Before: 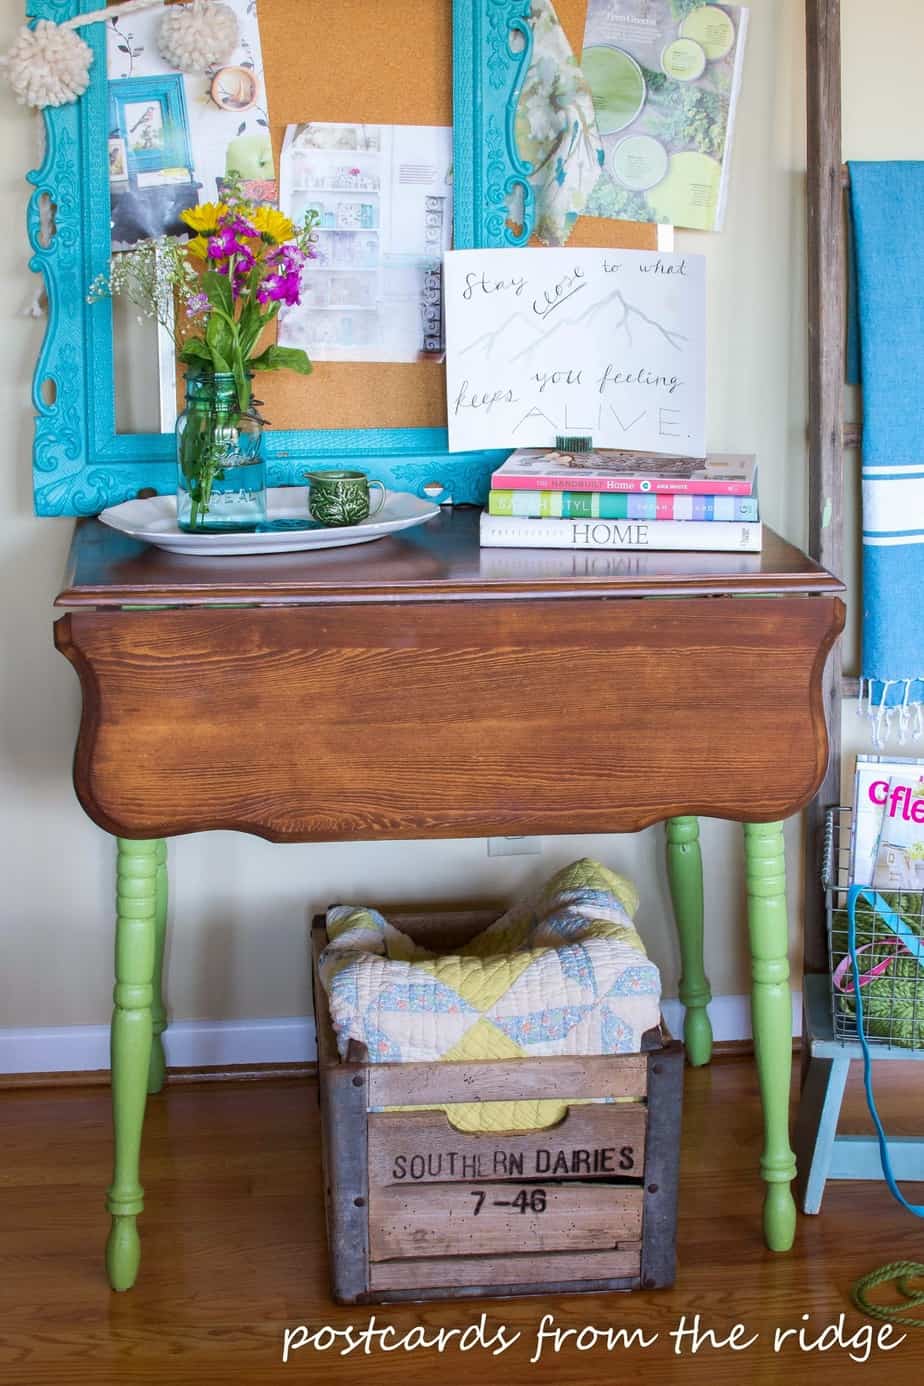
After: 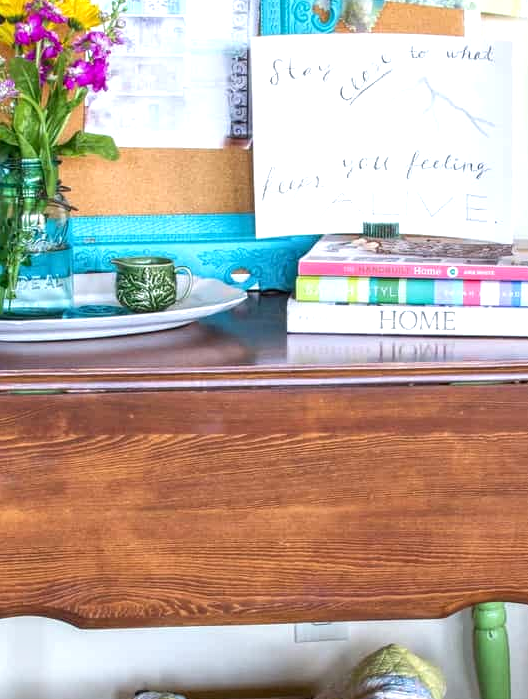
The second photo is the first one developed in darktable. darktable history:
exposure: black level correction 0.001, exposure 0.5 EV, compensate exposure bias true, compensate highlight preservation false
local contrast: on, module defaults
crop: left 20.932%, top 15.471%, right 21.848%, bottom 34.081%
